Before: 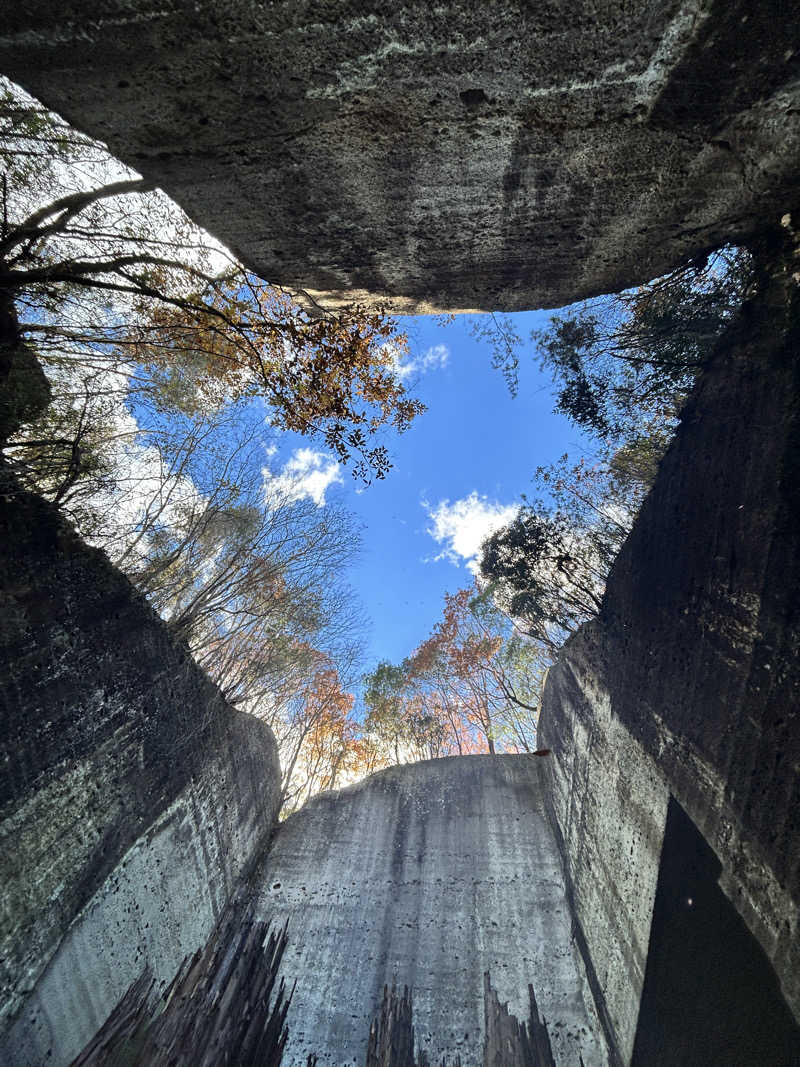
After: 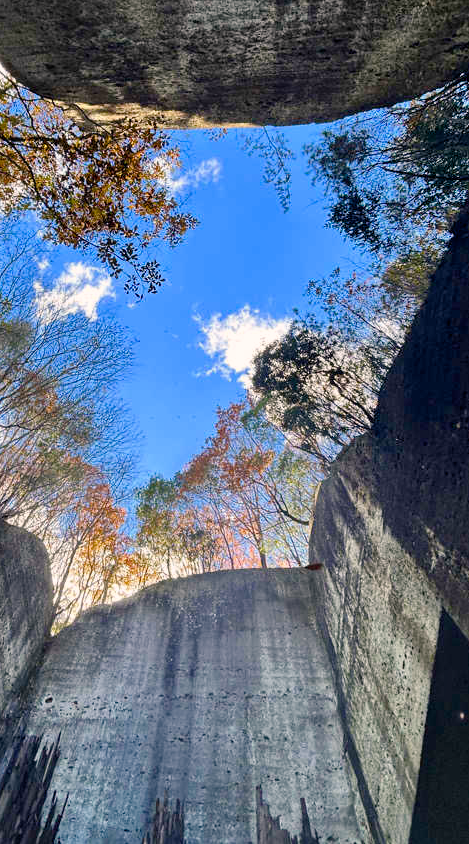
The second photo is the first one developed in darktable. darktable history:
color balance rgb: highlights gain › chroma 2.062%, highlights gain › hue 45.41°, perceptual saturation grading › global saturation 20%, perceptual saturation grading › highlights -25.725%, perceptual saturation grading › shadows 49.784%, global vibrance 34.385%
shadows and highlights: shadows 35.37, highlights -34.97, soften with gaussian
crop and rotate: left 28.62%, top 17.454%, right 12.671%, bottom 3.42%
exposure: black level correction 0.001, compensate exposure bias true, compensate highlight preservation false
